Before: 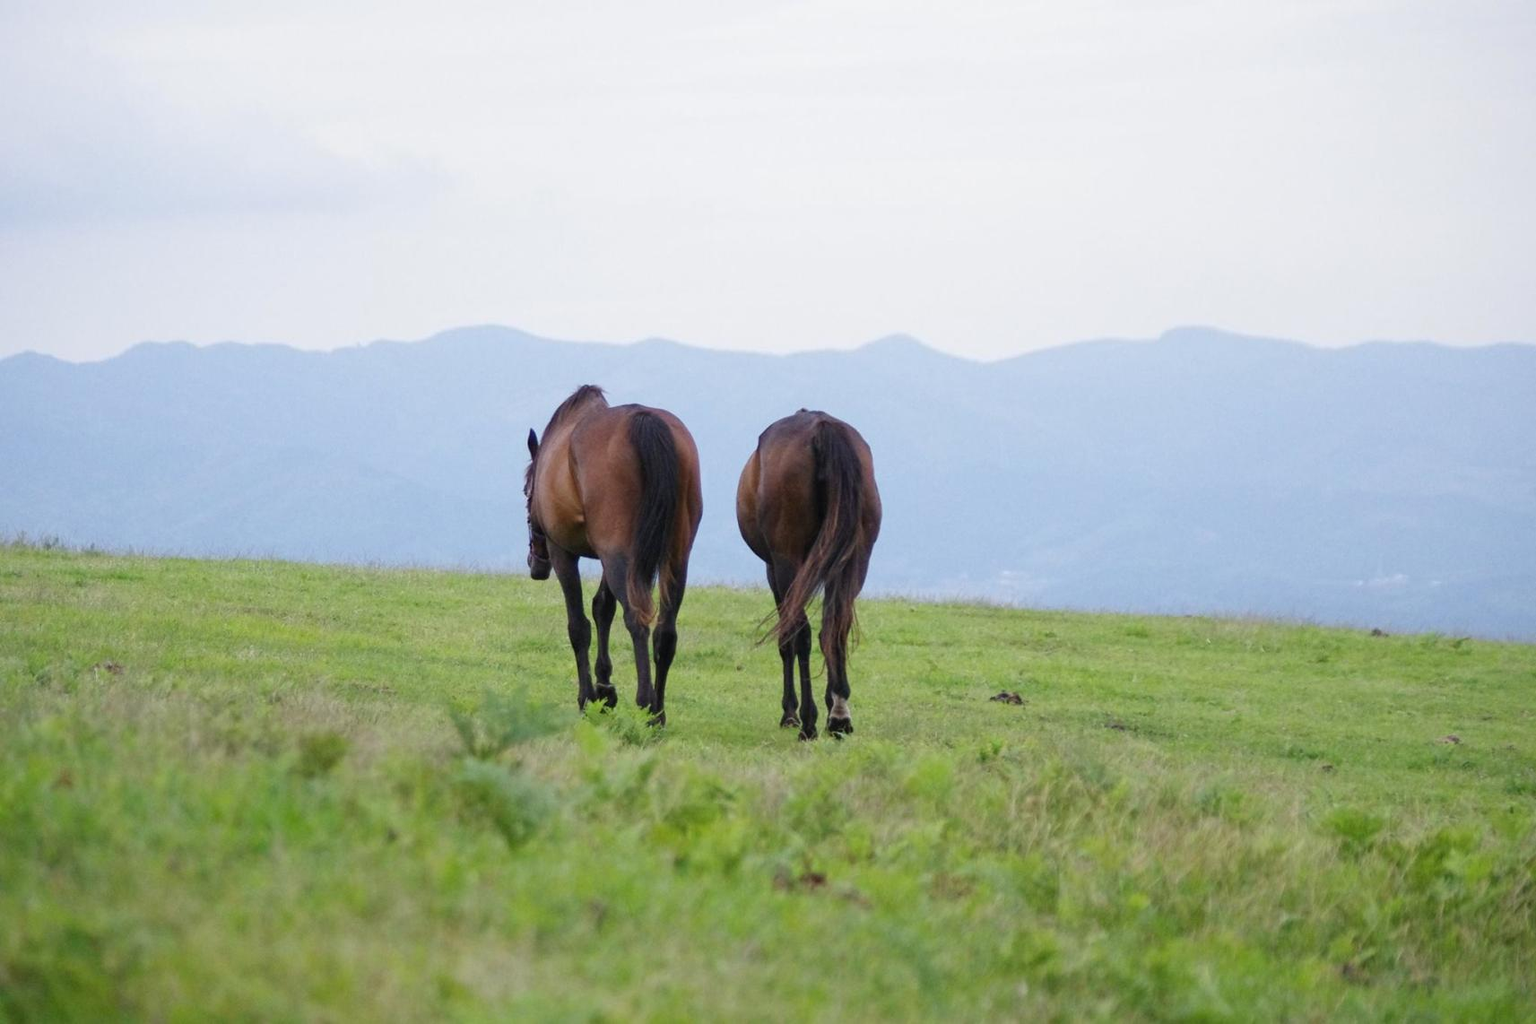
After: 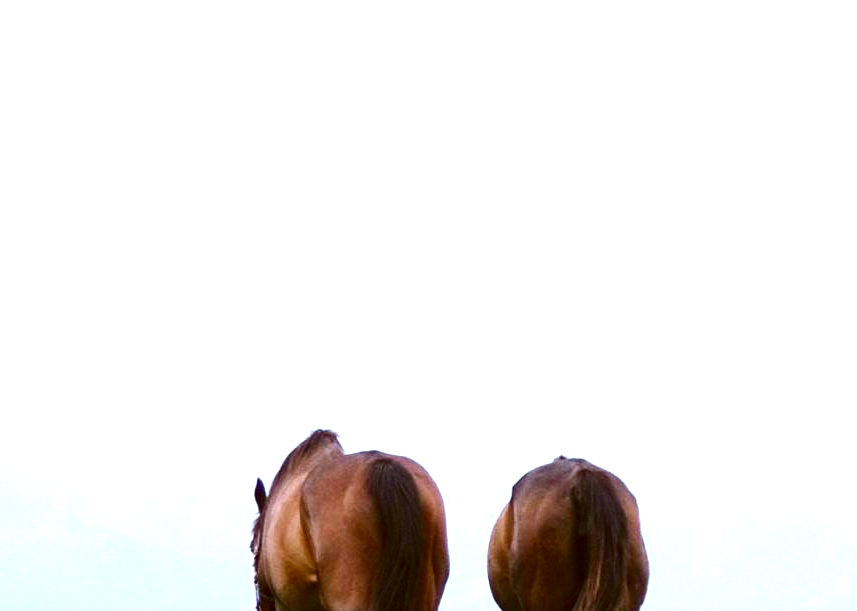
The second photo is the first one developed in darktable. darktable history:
exposure: black level correction 0, exposure 1.2 EV, compensate exposure bias true, compensate highlight preservation false
color correction: highlights a* -0.482, highlights b* 0.161, shadows a* 4.66, shadows b* 20.72
contrast brightness saturation: contrast 0.13, brightness -0.24, saturation 0.14
crop: left 19.556%, right 30.401%, bottom 46.458%
